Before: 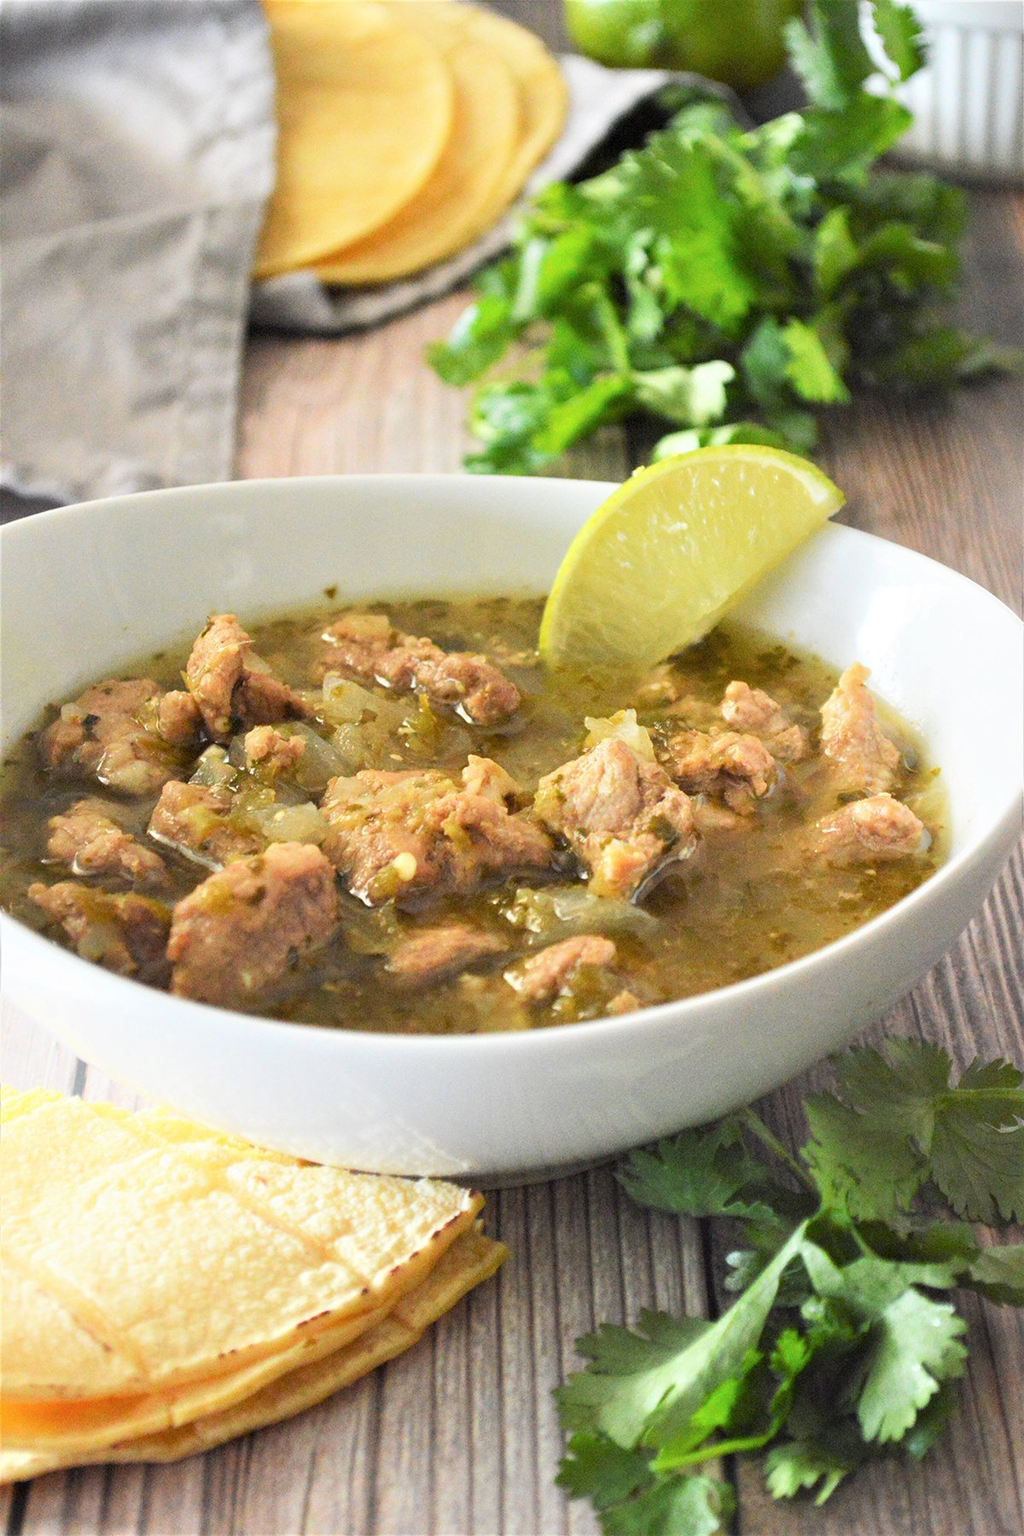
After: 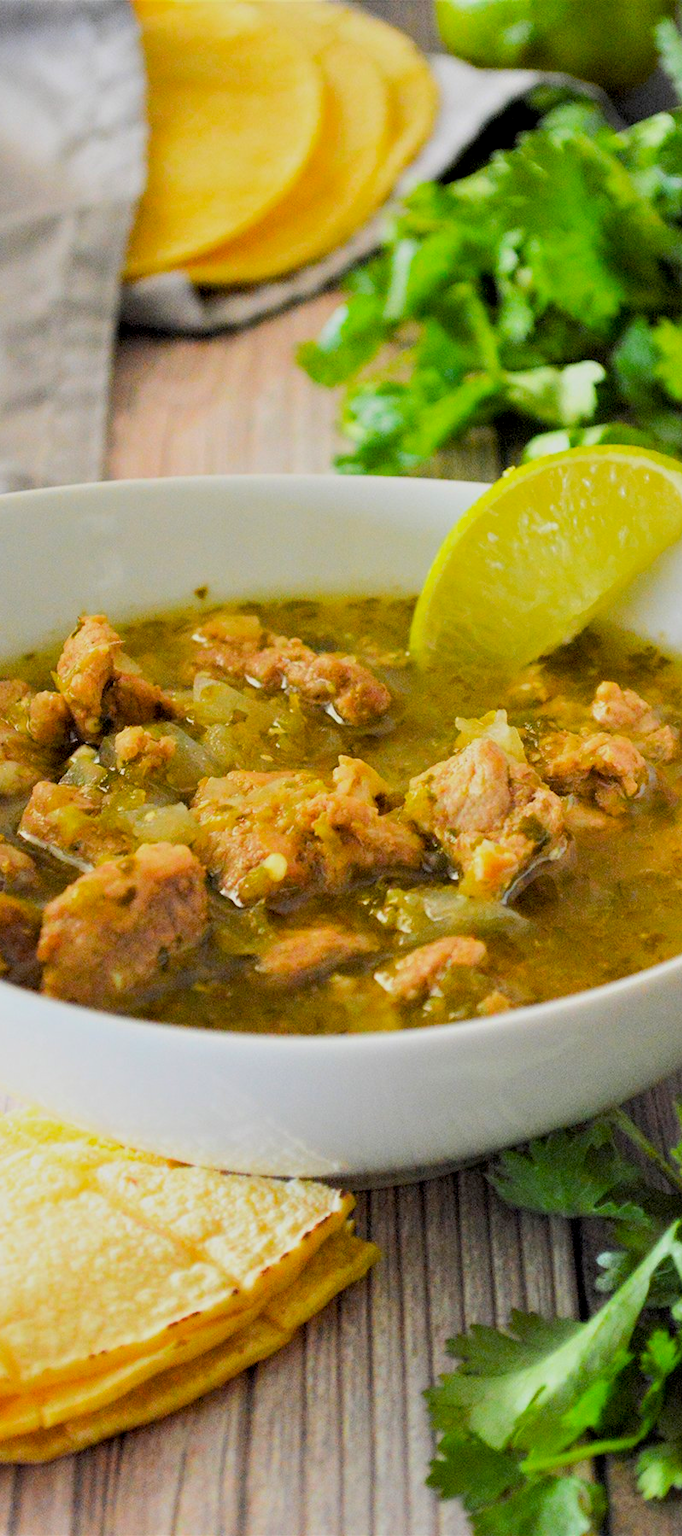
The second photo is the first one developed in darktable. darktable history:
exposure: black level correction 0.011, exposure -0.478 EV, compensate highlight preservation false
crop and rotate: left 12.673%, right 20.66%
color balance rgb: perceptual saturation grading › global saturation 25%, perceptual brilliance grading › mid-tones 10%, perceptual brilliance grading › shadows 15%, global vibrance 20%
